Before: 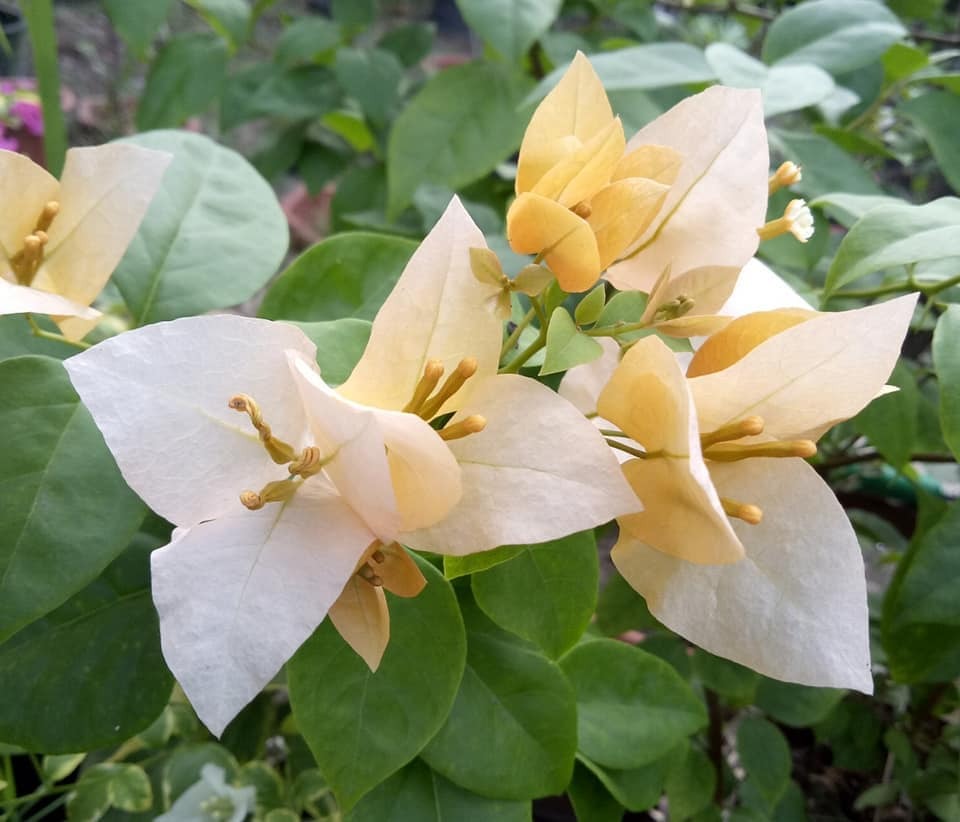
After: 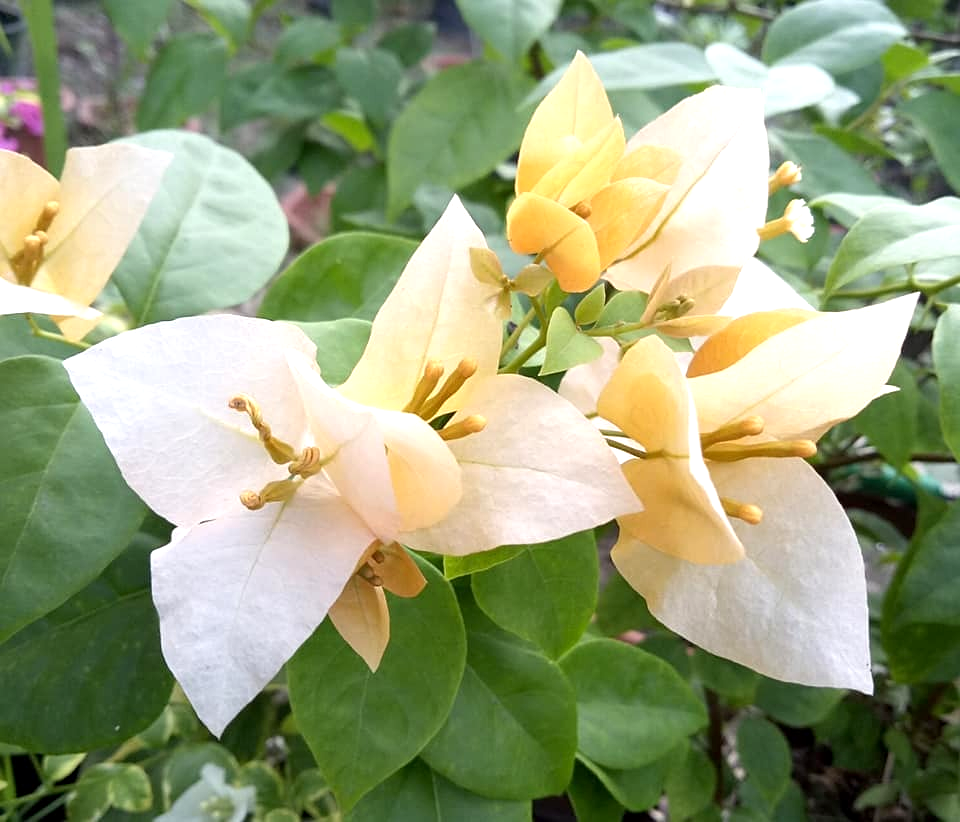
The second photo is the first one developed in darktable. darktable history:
sharpen: amount 0.2
exposure: black level correction 0.001, exposure 0.5 EV, compensate exposure bias true, compensate highlight preservation false
